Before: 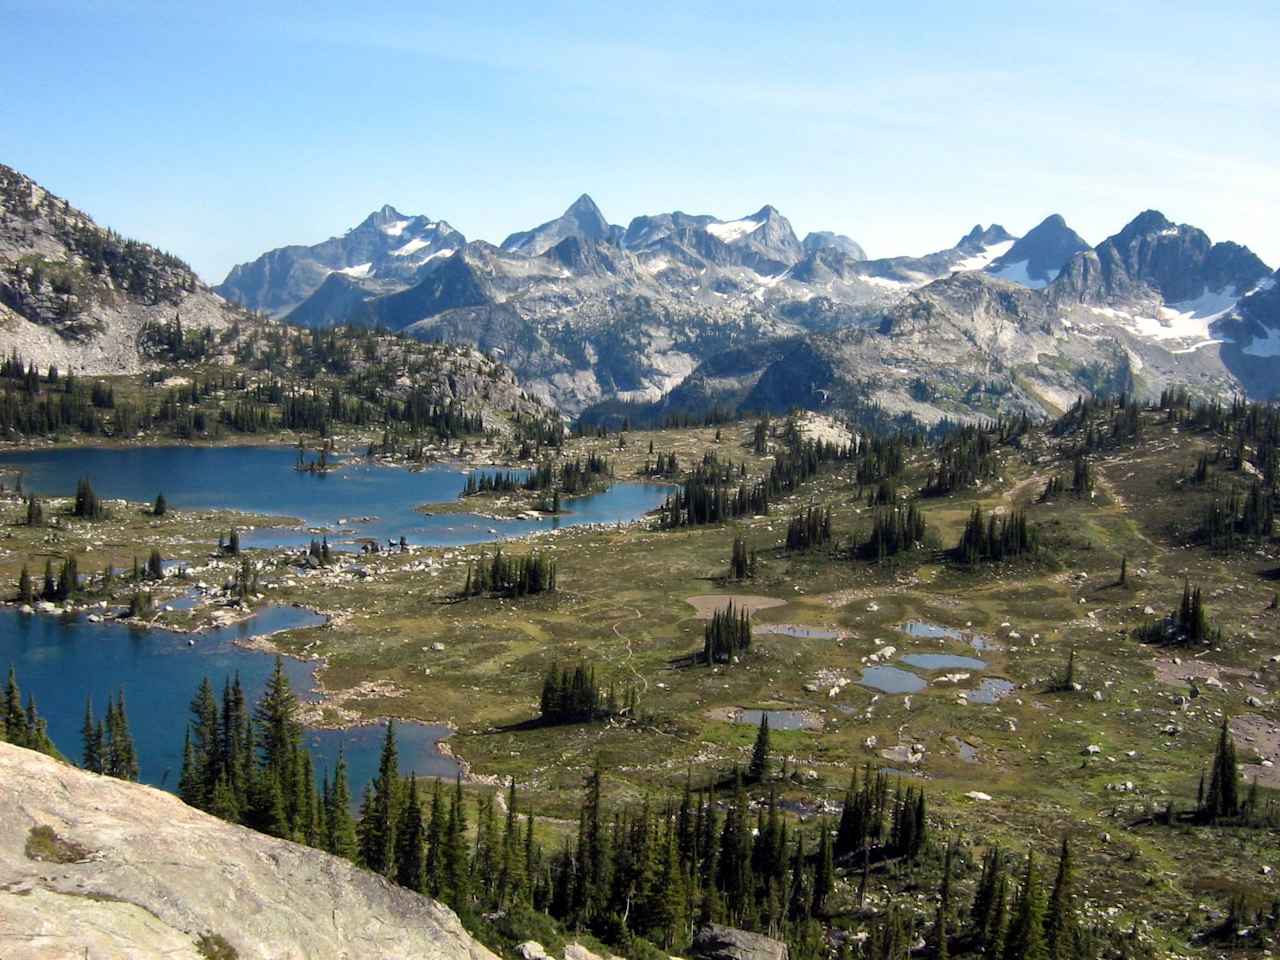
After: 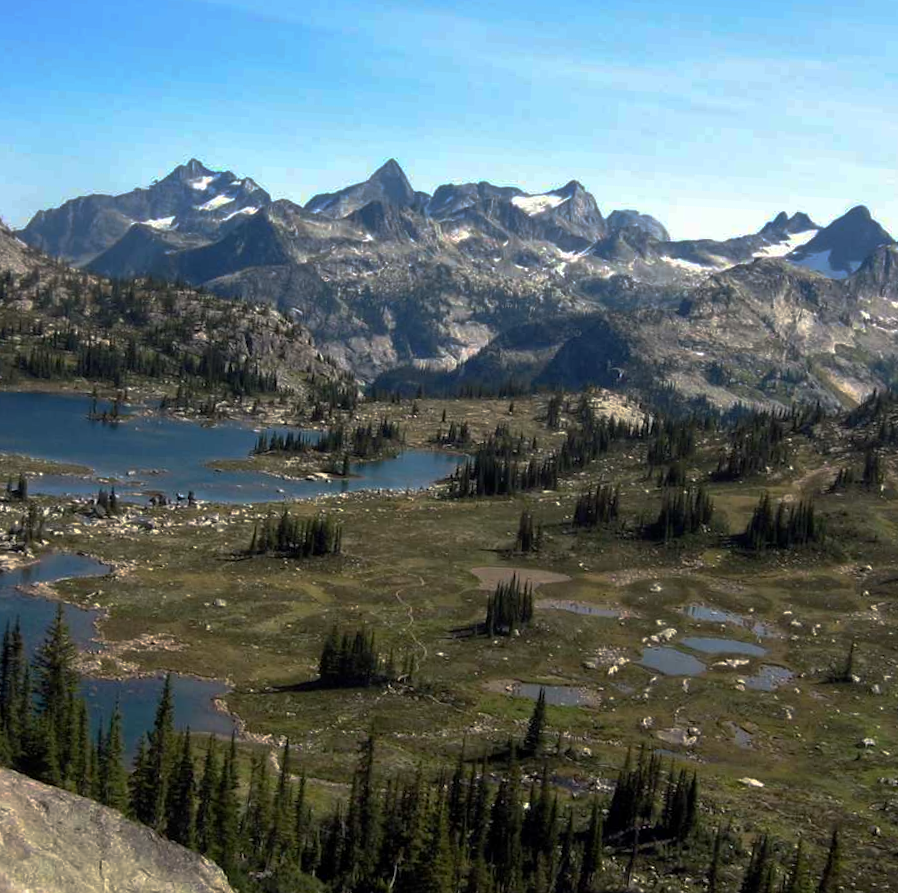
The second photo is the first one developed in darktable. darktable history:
crop and rotate: angle -3.21°, left 13.923%, top 0.026%, right 10.795%, bottom 0.049%
base curve: curves: ch0 [(0, 0) (0.595, 0.418) (1, 1)], preserve colors none
tone curve: curves: ch0 [(0, 0) (0.915, 0.89) (1, 1)], preserve colors none
